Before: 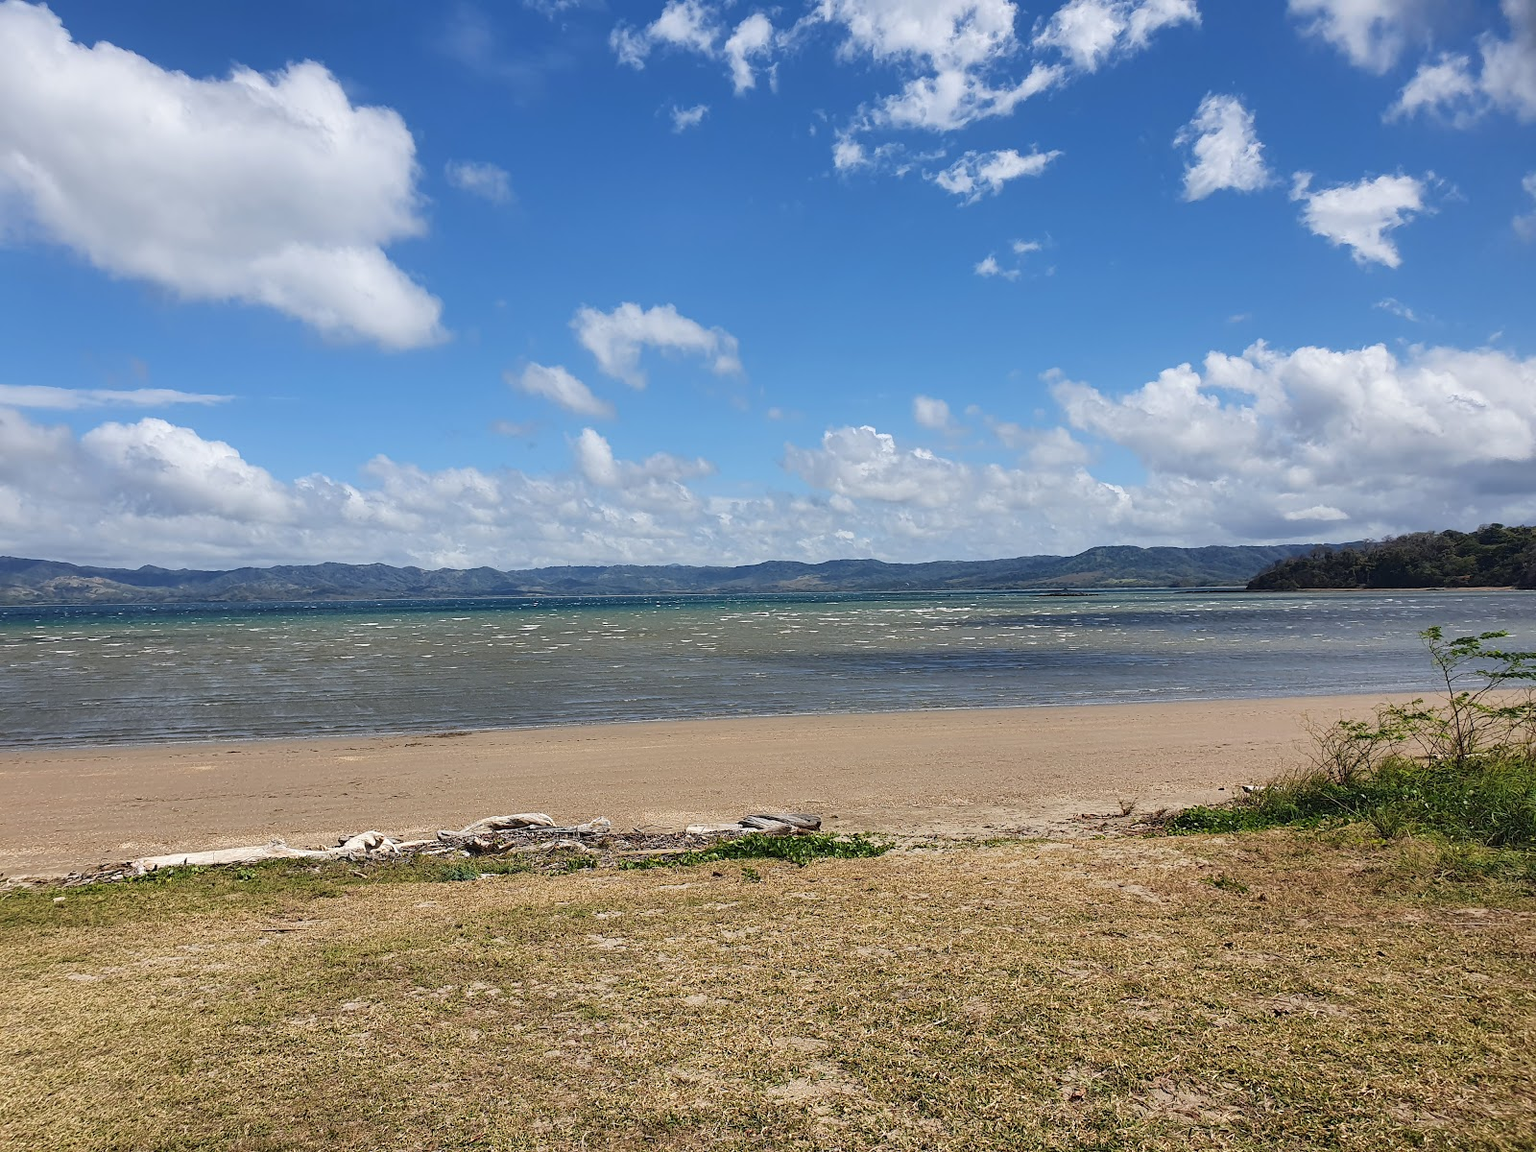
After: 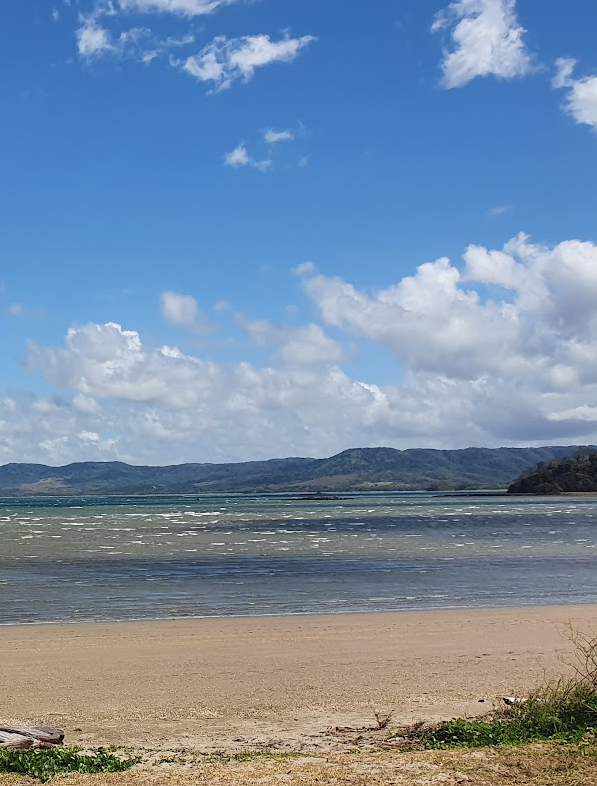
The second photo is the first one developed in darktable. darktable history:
crop and rotate: left 49.52%, top 10.099%, right 13.106%, bottom 24.324%
